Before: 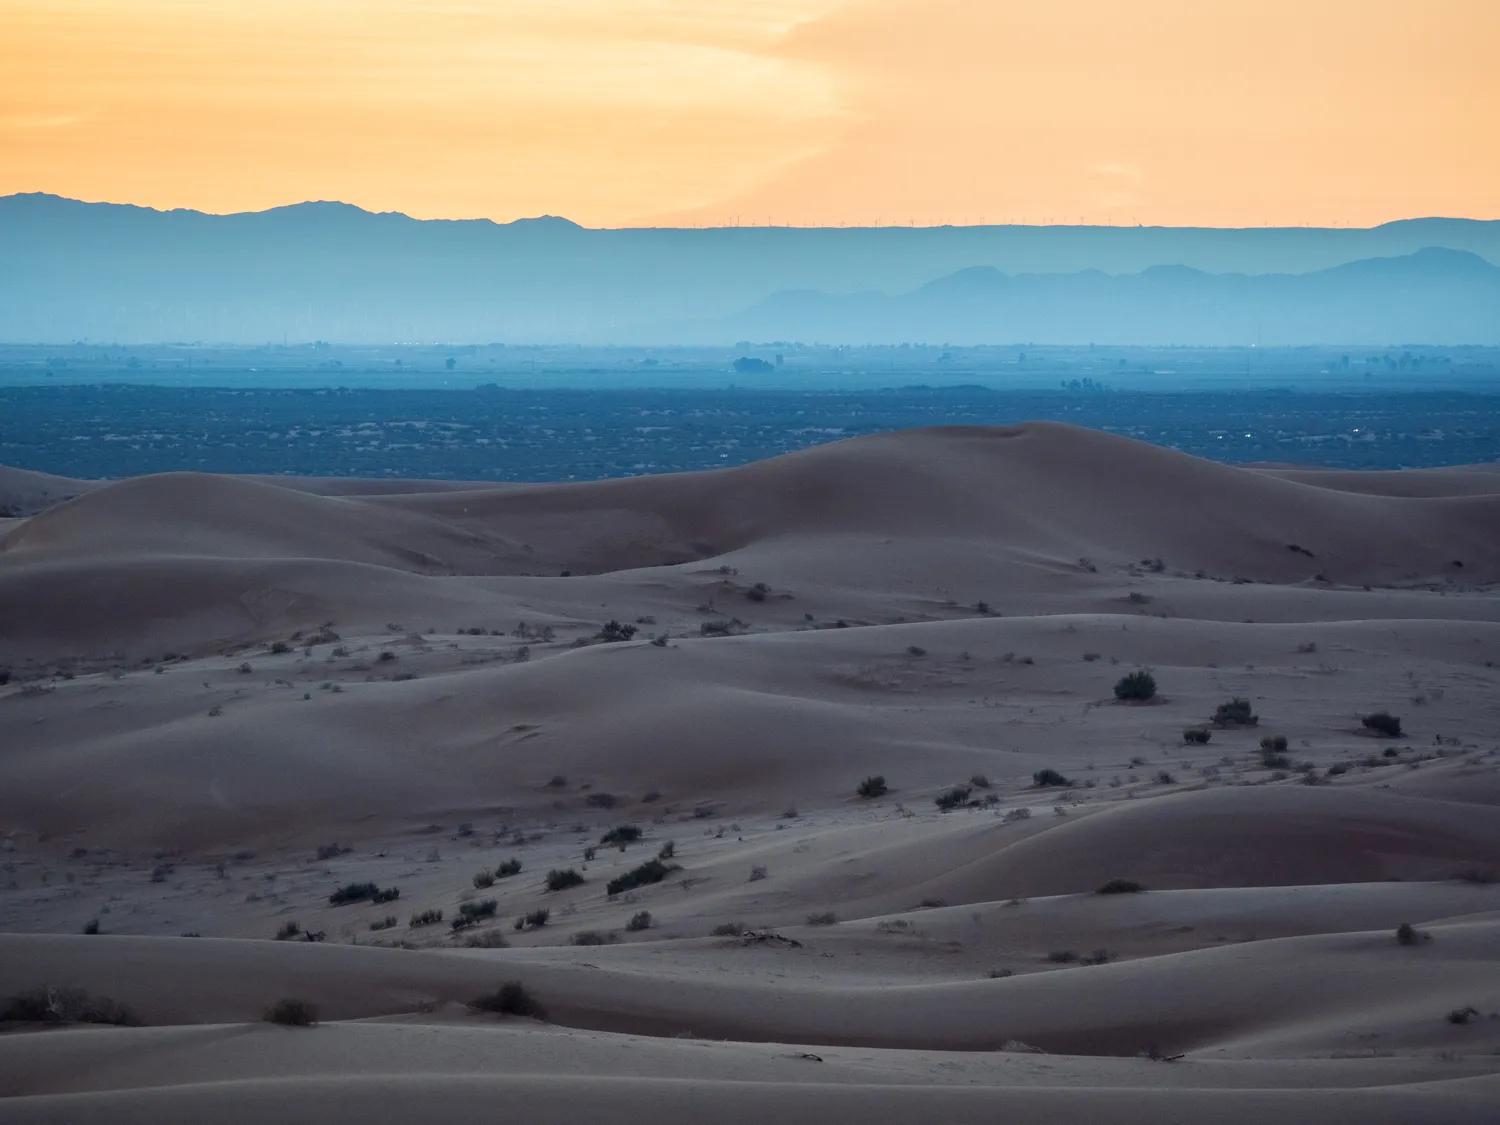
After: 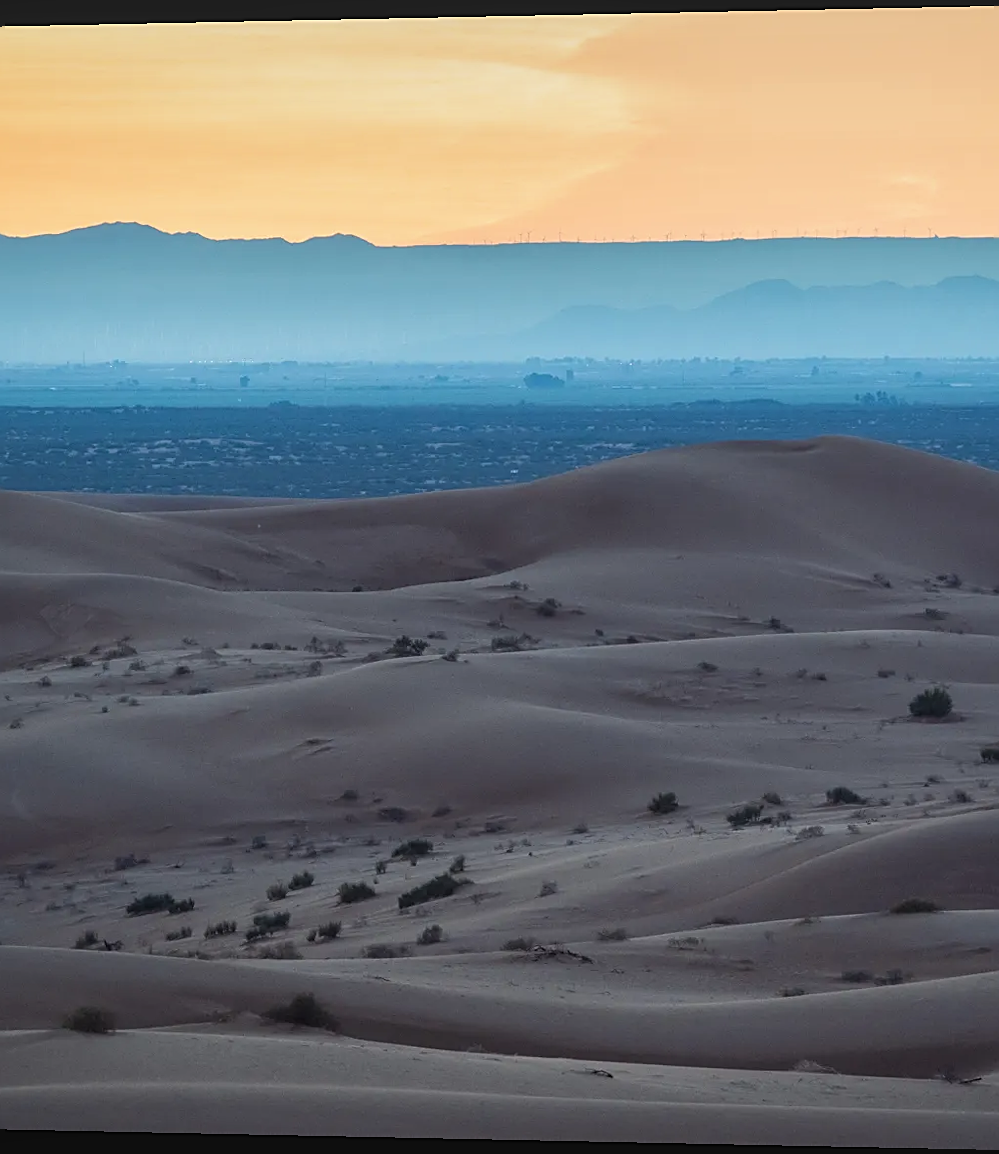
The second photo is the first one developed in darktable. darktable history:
sharpen: on, module defaults
rotate and perspective: lens shift (horizontal) -0.055, automatic cropping off
exposure: black level correction -0.005, exposure 0.054 EV, compensate highlight preservation false
local contrast: detail 110%
crop and rotate: left 12.673%, right 20.66%
